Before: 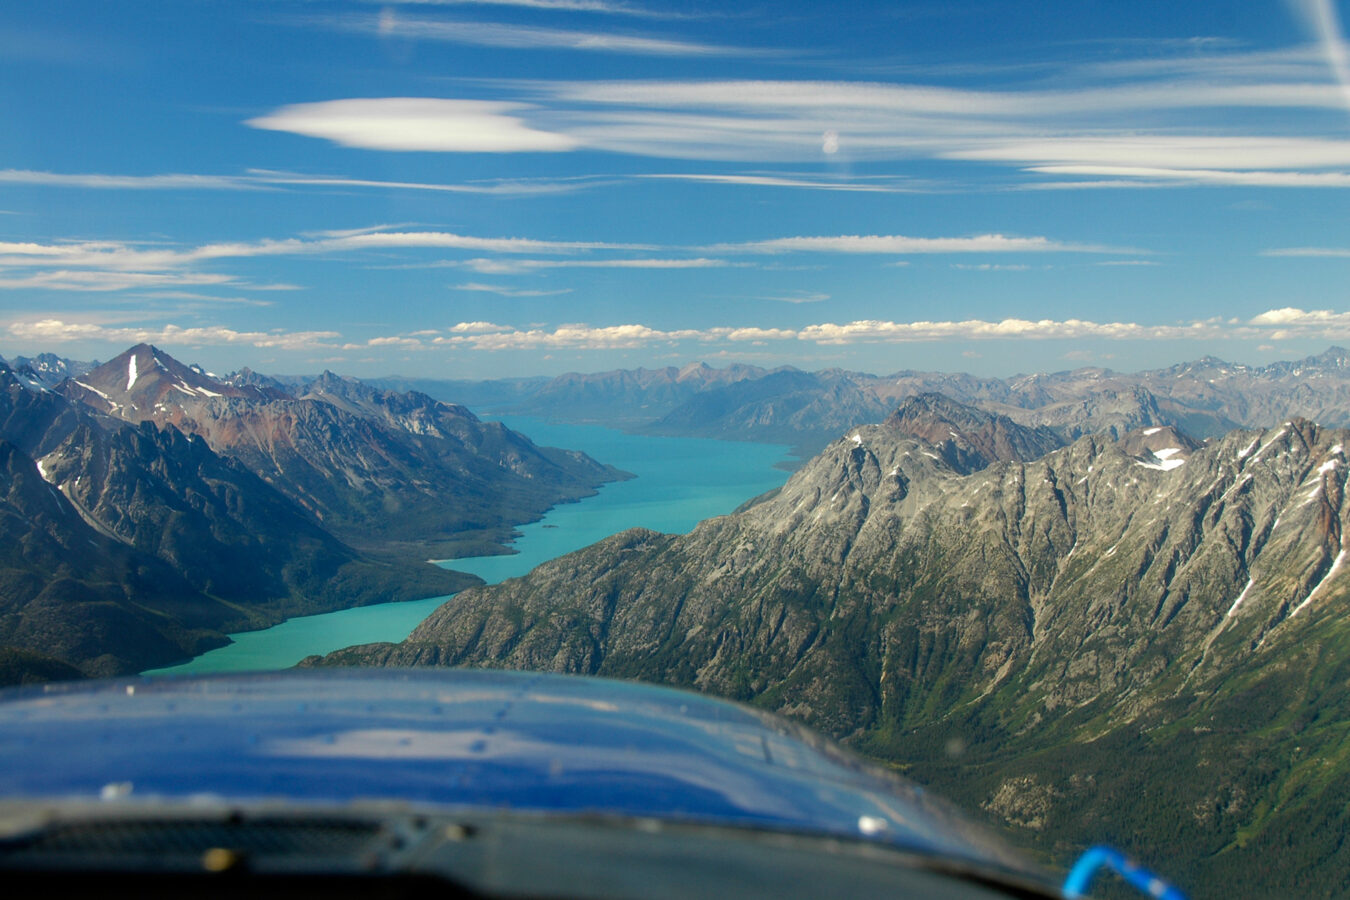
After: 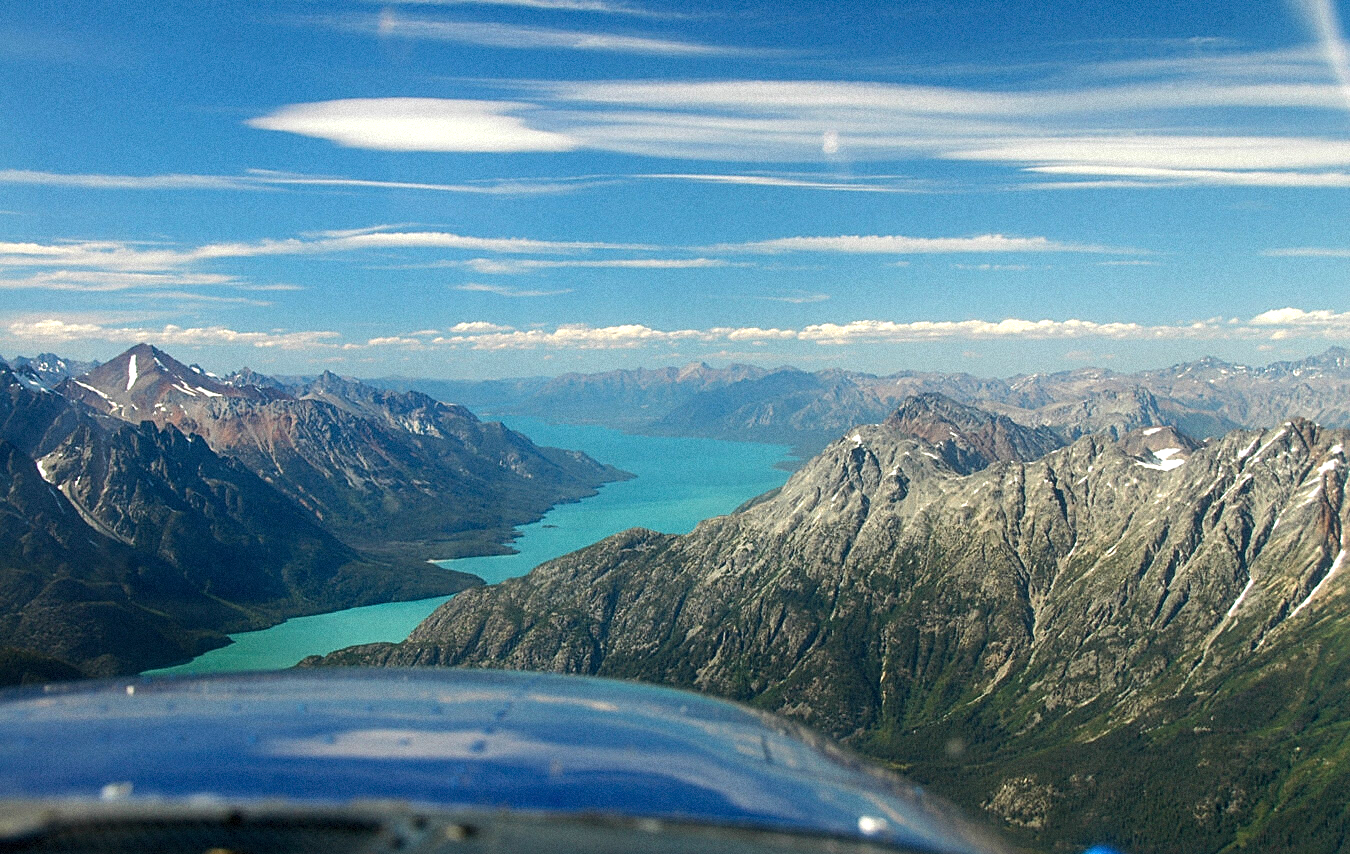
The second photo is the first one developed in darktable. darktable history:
crop and rotate: top 0%, bottom 5.097%
tone equalizer: -8 EV -0.417 EV, -7 EV -0.389 EV, -6 EV -0.333 EV, -5 EV -0.222 EV, -3 EV 0.222 EV, -2 EV 0.333 EV, -1 EV 0.389 EV, +0 EV 0.417 EV, edges refinement/feathering 500, mask exposure compensation -1.57 EV, preserve details no
sharpen: on, module defaults
grain: mid-tones bias 0%
